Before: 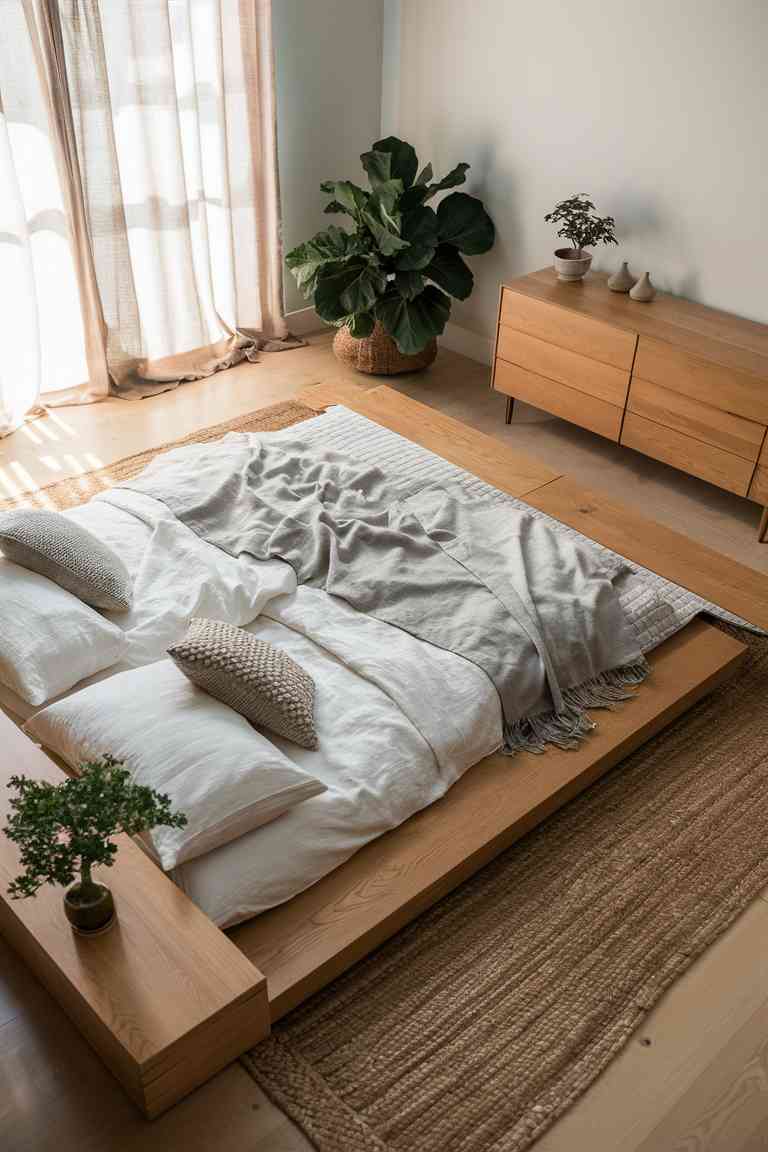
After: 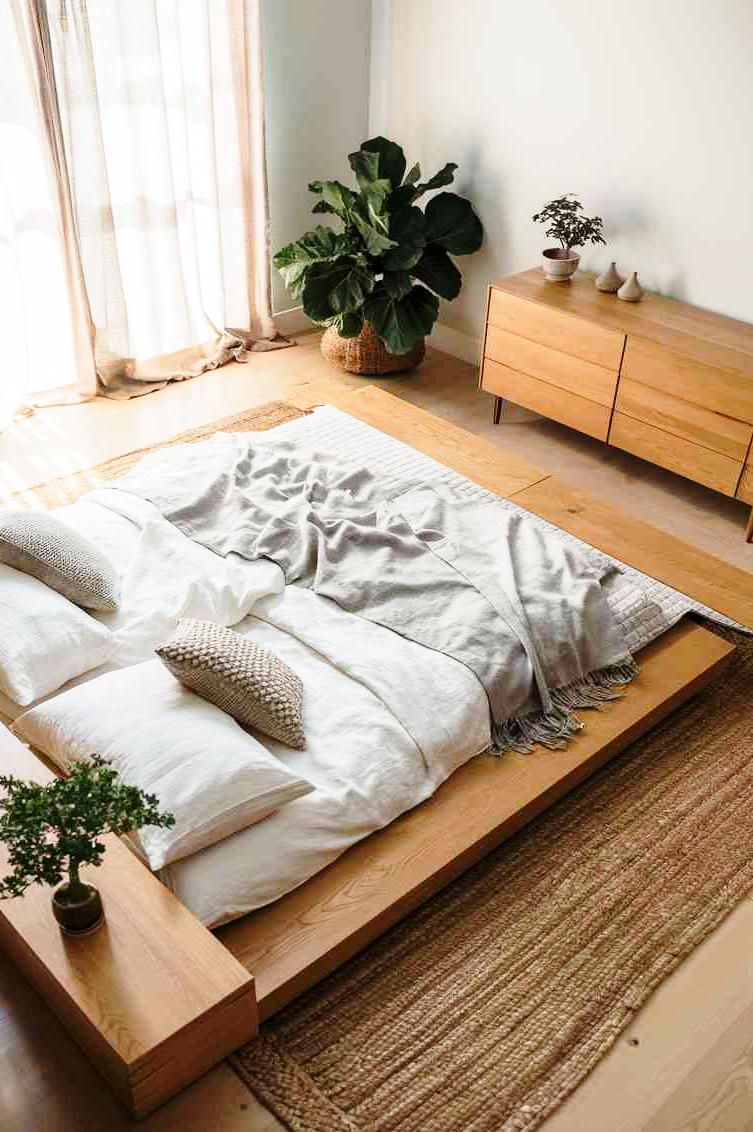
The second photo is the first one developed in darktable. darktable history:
crop: left 1.632%, right 0.274%, bottom 1.692%
base curve: curves: ch0 [(0, 0) (0.028, 0.03) (0.121, 0.232) (0.46, 0.748) (0.859, 0.968) (1, 1)], preserve colors none
